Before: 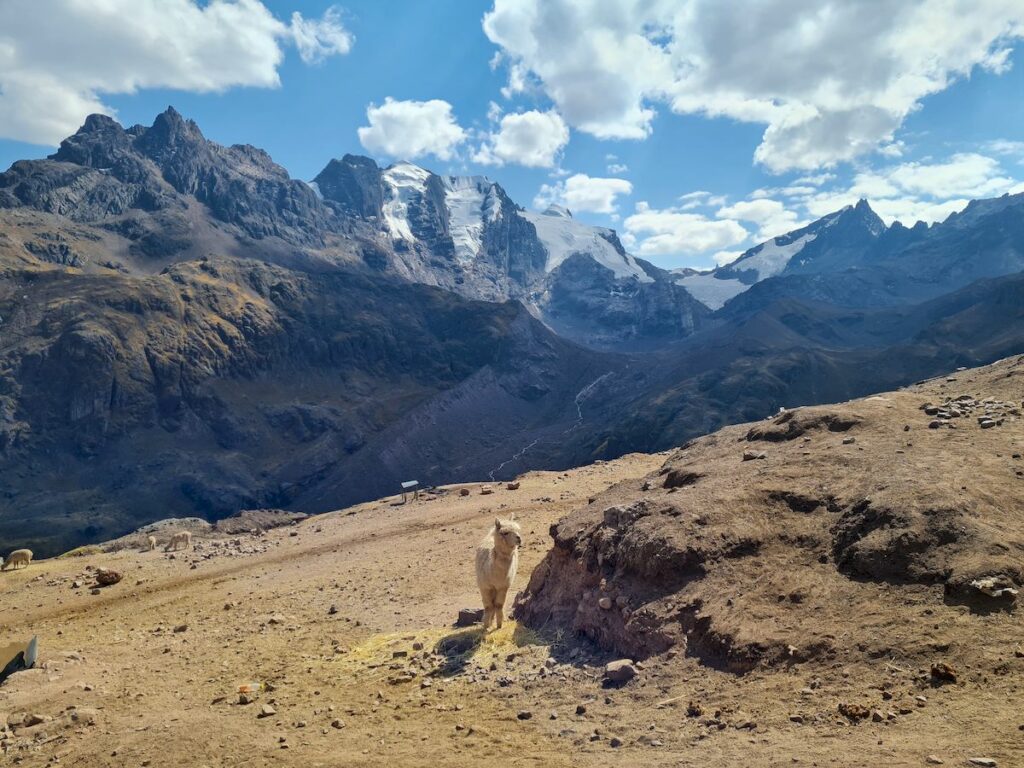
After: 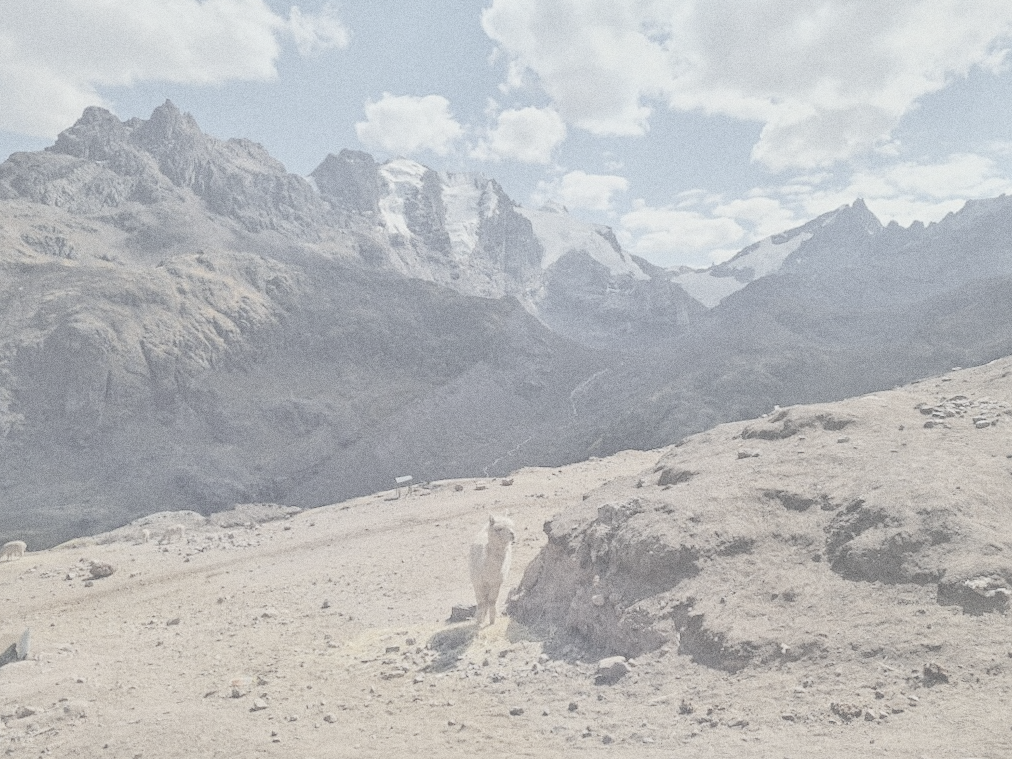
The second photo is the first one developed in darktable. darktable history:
sharpen: amount 0.2
crop and rotate: angle -0.5°
grain: coarseness 8.68 ISO, strength 31.94%
contrast brightness saturation: contrast -0.32, brightness 0.75, saturation -0.78
